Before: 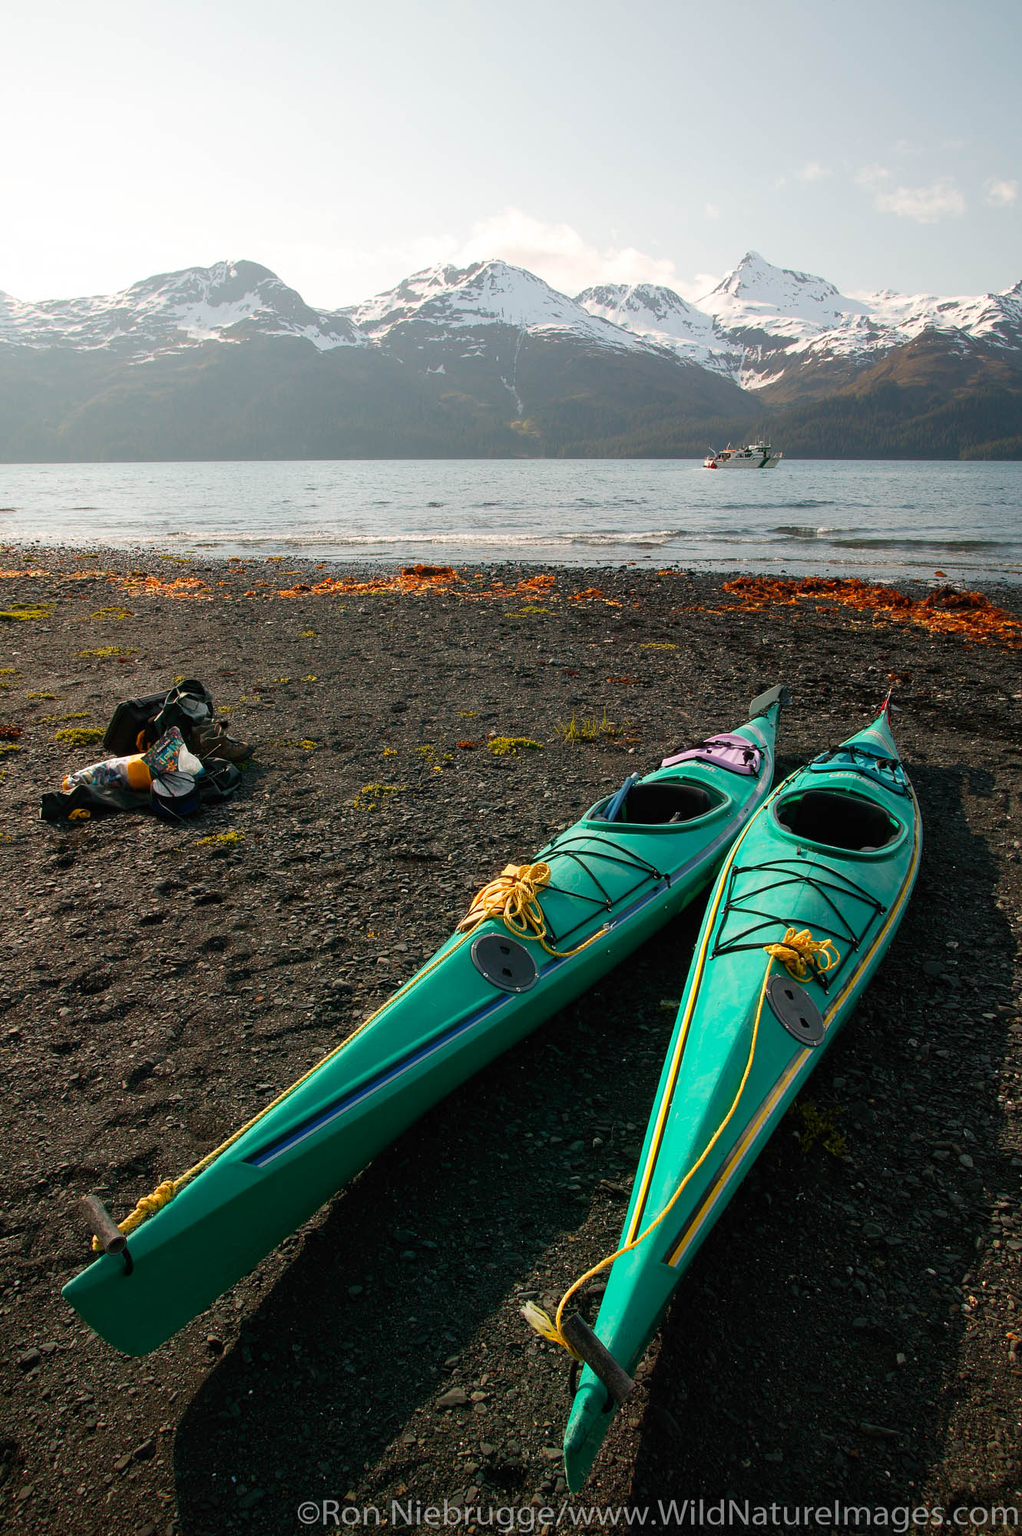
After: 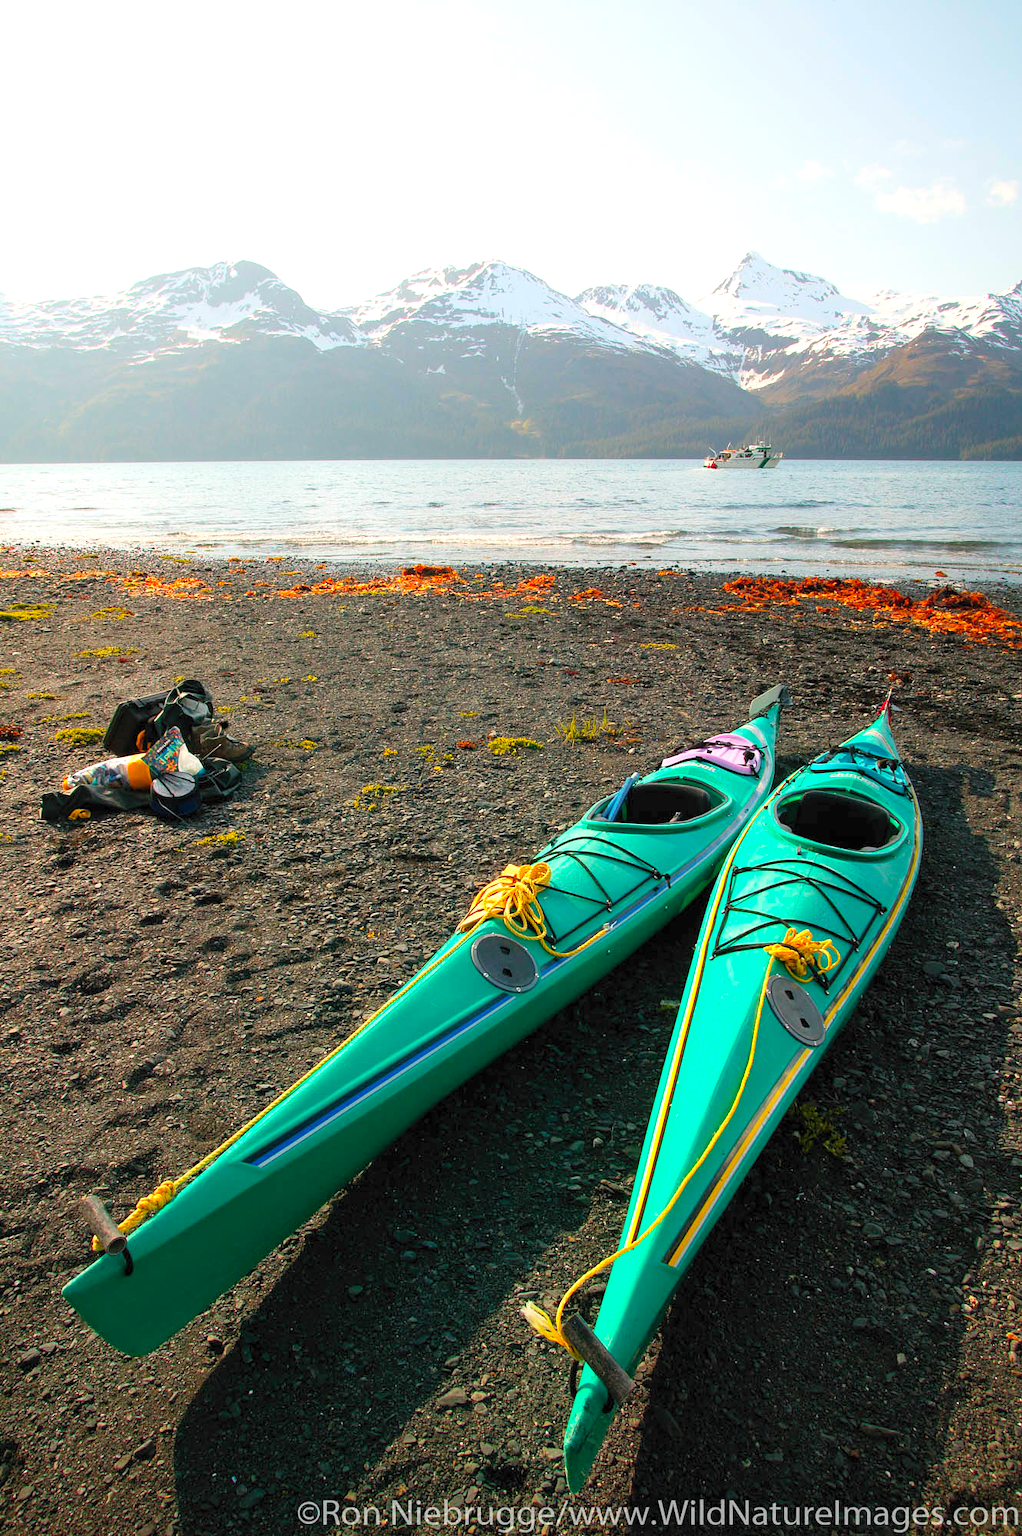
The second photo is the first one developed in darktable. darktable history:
exposure: black level correction 0.001, exposure 0.5 EV, compensate exposure bias true, compensate highlight preservation false
contrast brightness saturation: contrast 0.067, brightness 0.174, saturation 0.396
